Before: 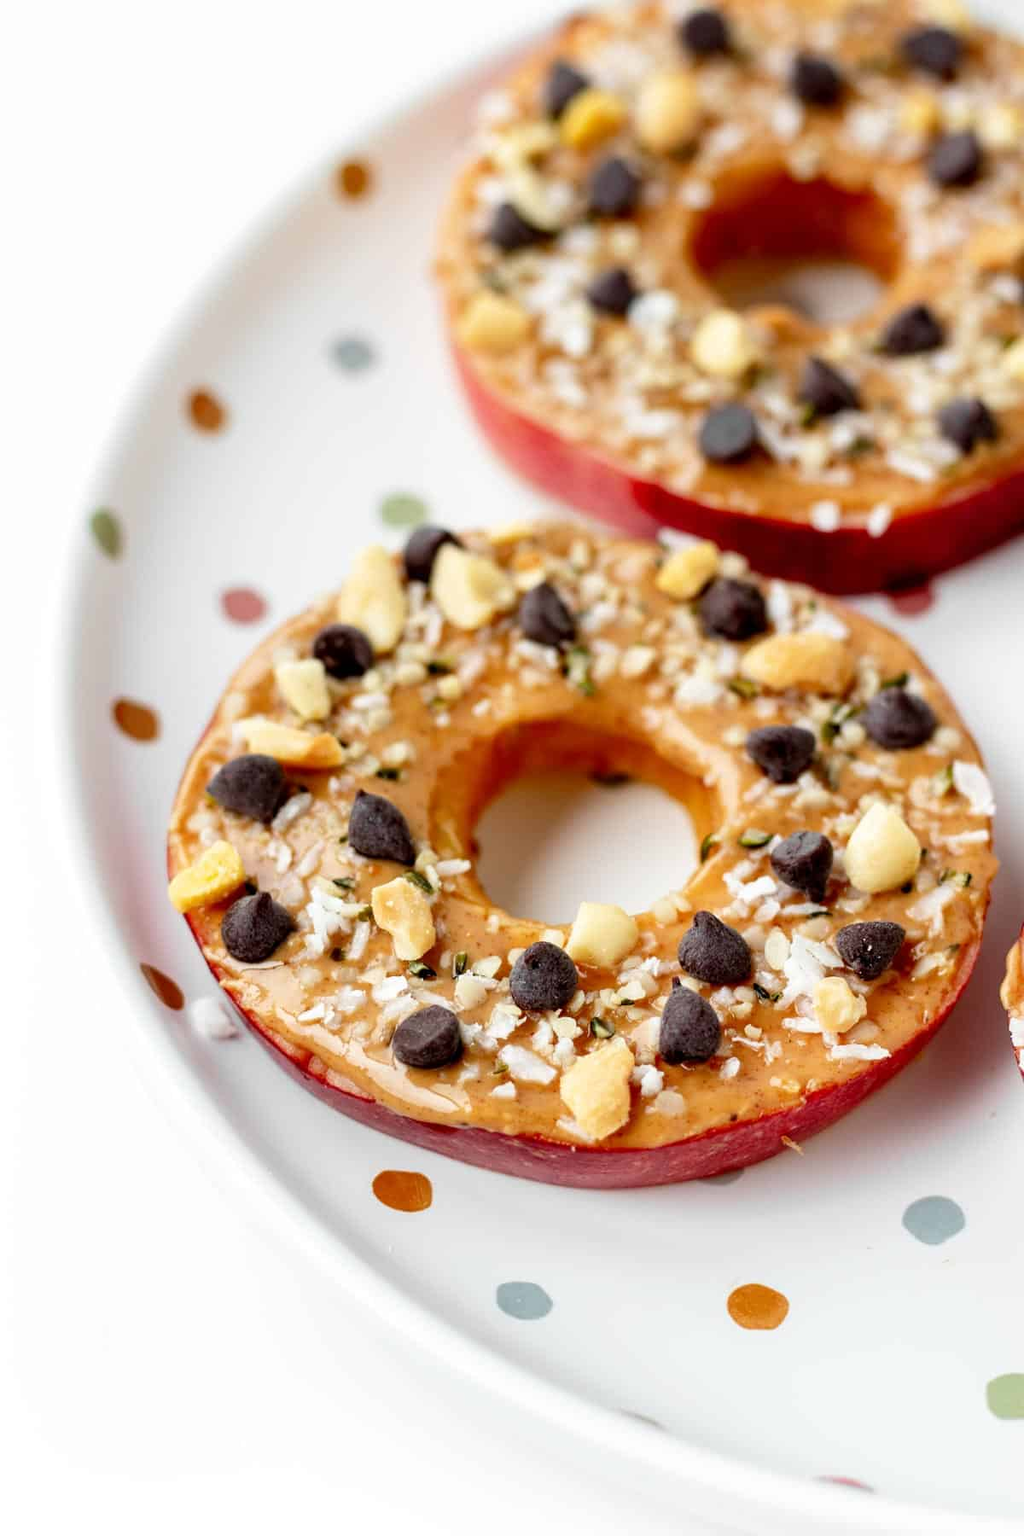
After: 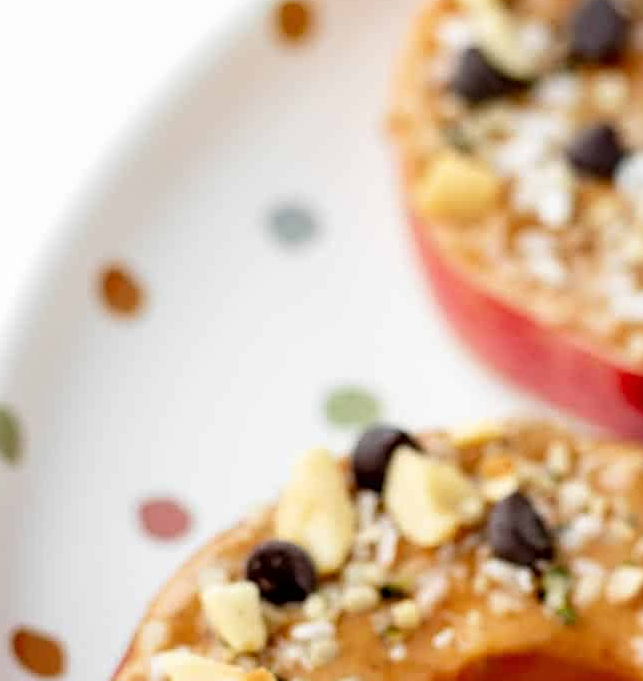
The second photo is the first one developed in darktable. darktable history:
sharpen: on, module defaults
crop: left 10.121%, top 10.631%, right 36.218%, bottom 51.526%
